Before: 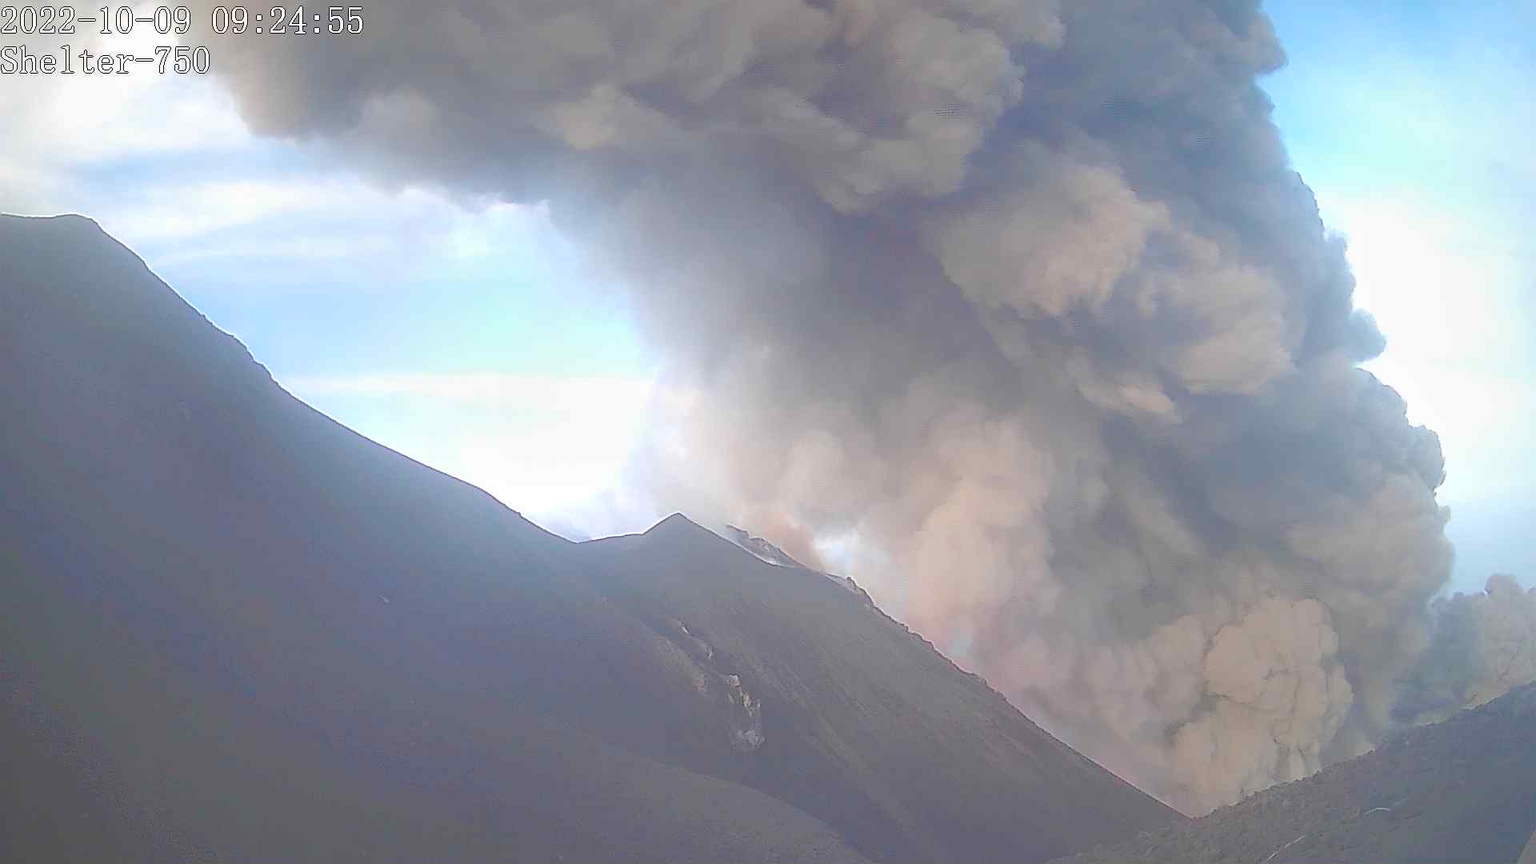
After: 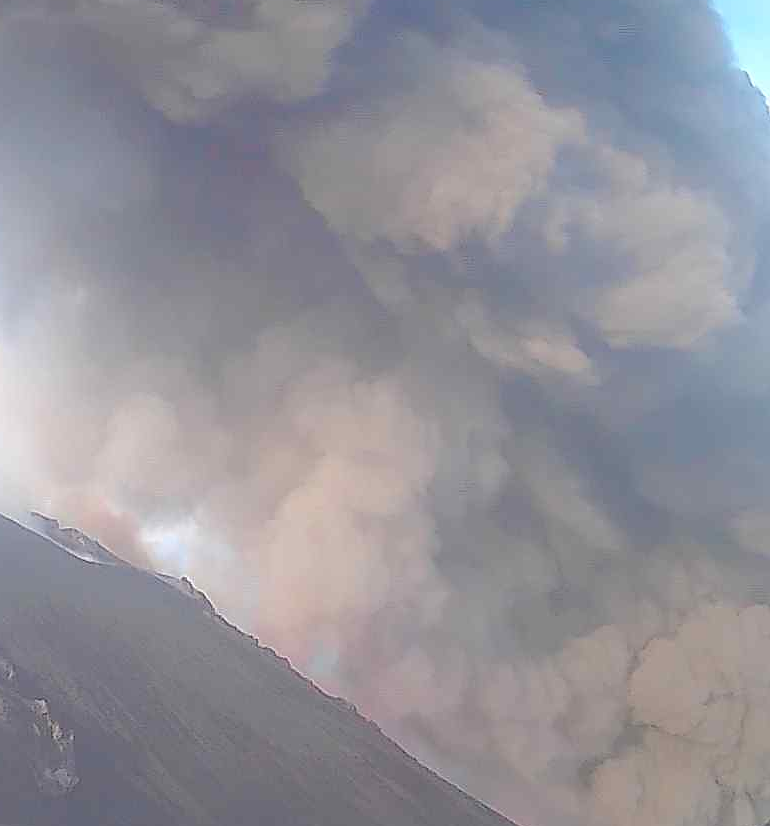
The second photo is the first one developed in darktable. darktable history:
crop: left 45.721%, top 13.393%, right 14.118%, bottom 10.01%
sharpen: radius 0.969, amount 0.604
